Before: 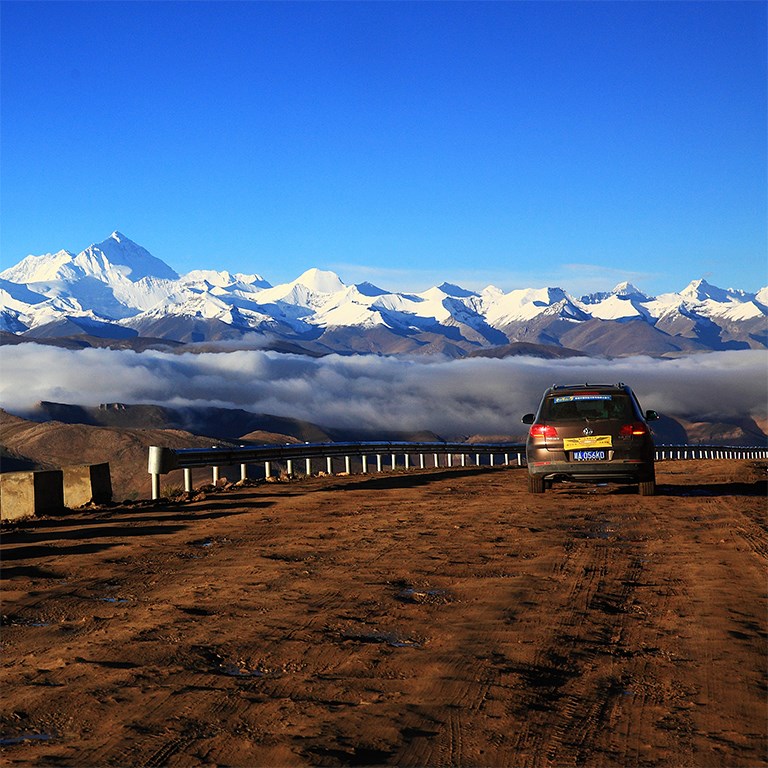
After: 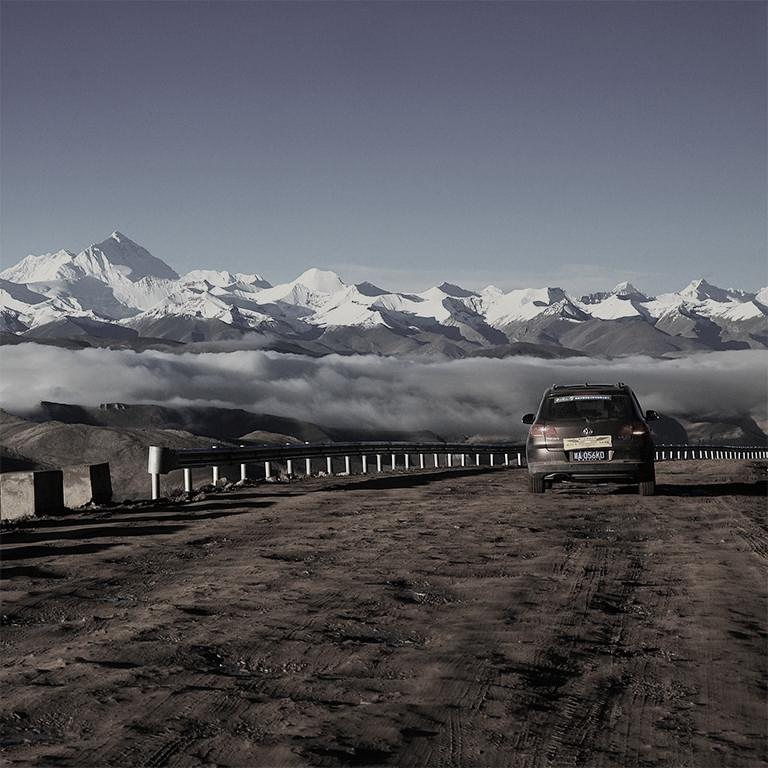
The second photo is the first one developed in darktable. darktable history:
tone equalizer: -8 EV -0.002 EV, -7 EV 0.004 EV, -6 EV -0.041 EV, -5 EV 0.019 EV, -4 EV -0.021 EV, -3 EV 0.032 EV, -2 EV -0.069 EV, -1 EV -0.297 EV, +0 EV -0.584 EV
color correction: highlights b* 0.057, saturation 0.194
